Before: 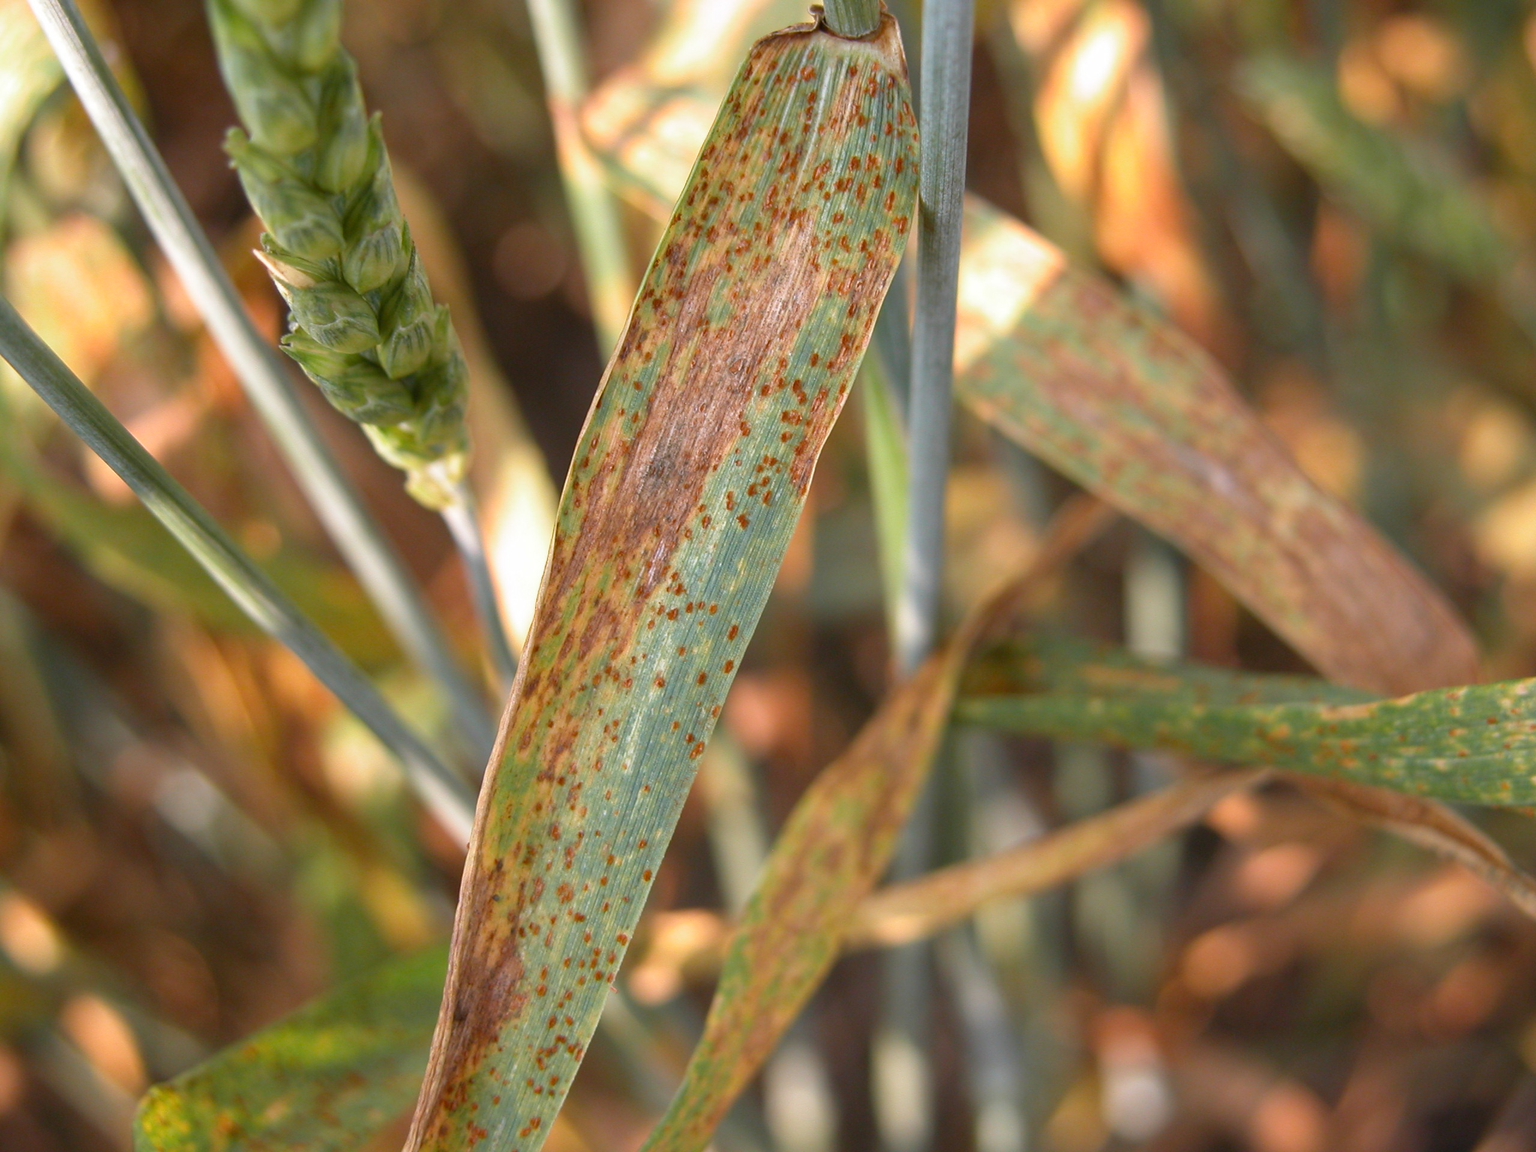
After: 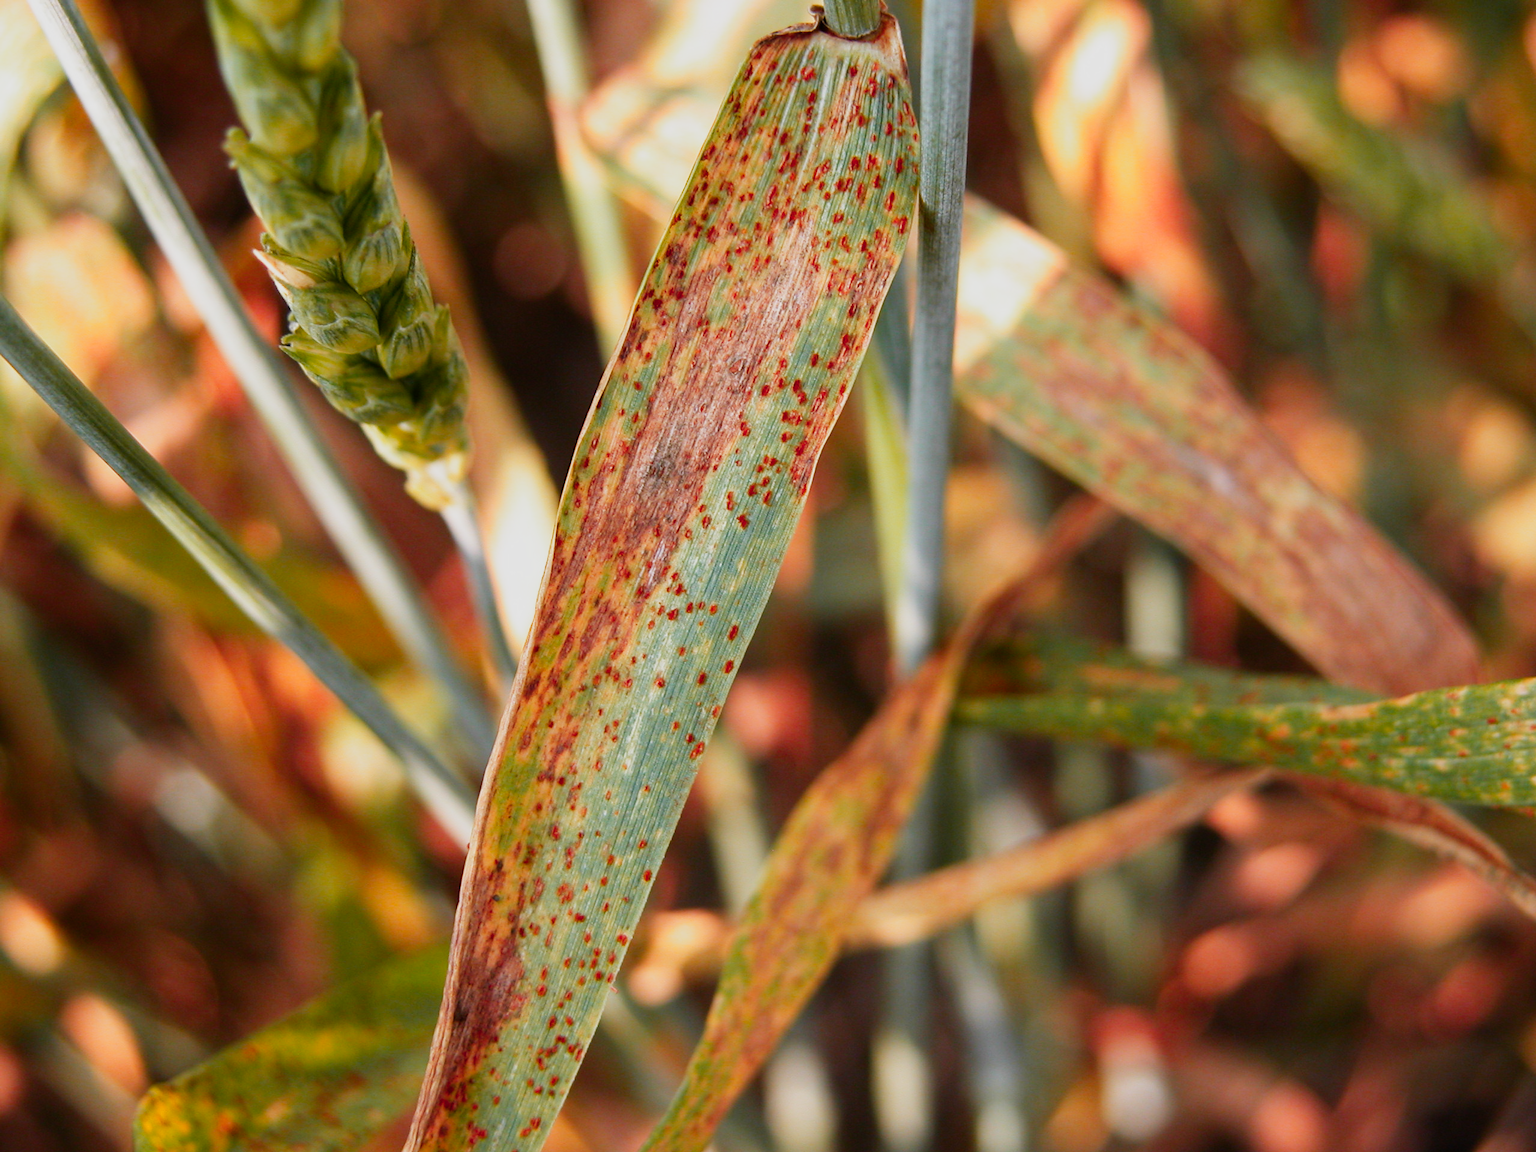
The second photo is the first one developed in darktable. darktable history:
color zones: curves: ch1 [(0.235, 0.558) (0.75, 0.5)]; ch2 [(0.25, 0.462) (0.749, 0.457)], mix 40.67%
sigmoid: contrast 1.7, skew -0.1, preserve hue 0%, red attenuation 0.1, red rotation 0.035, green attenuation 0.1, green rotation -0.017, blue attenuation 0.15, blue rotation -0.052, base primaries Rec2020
